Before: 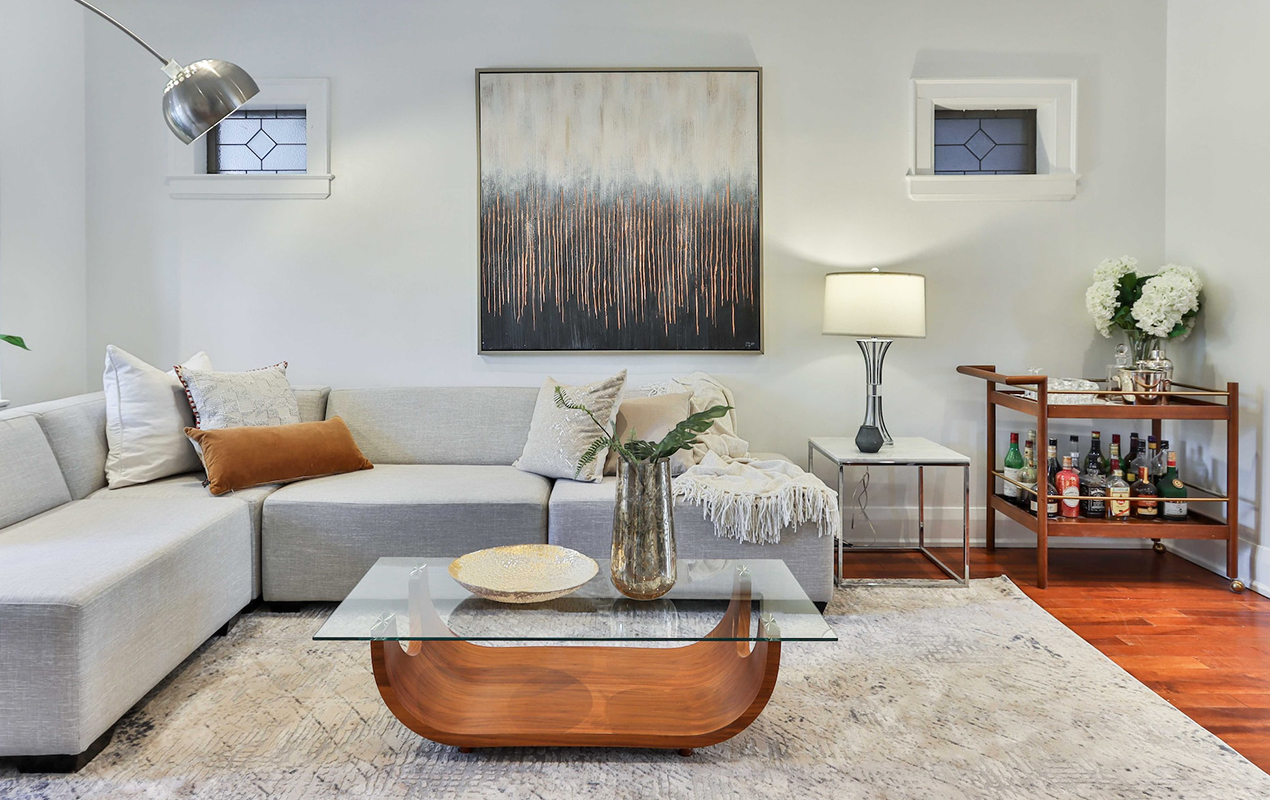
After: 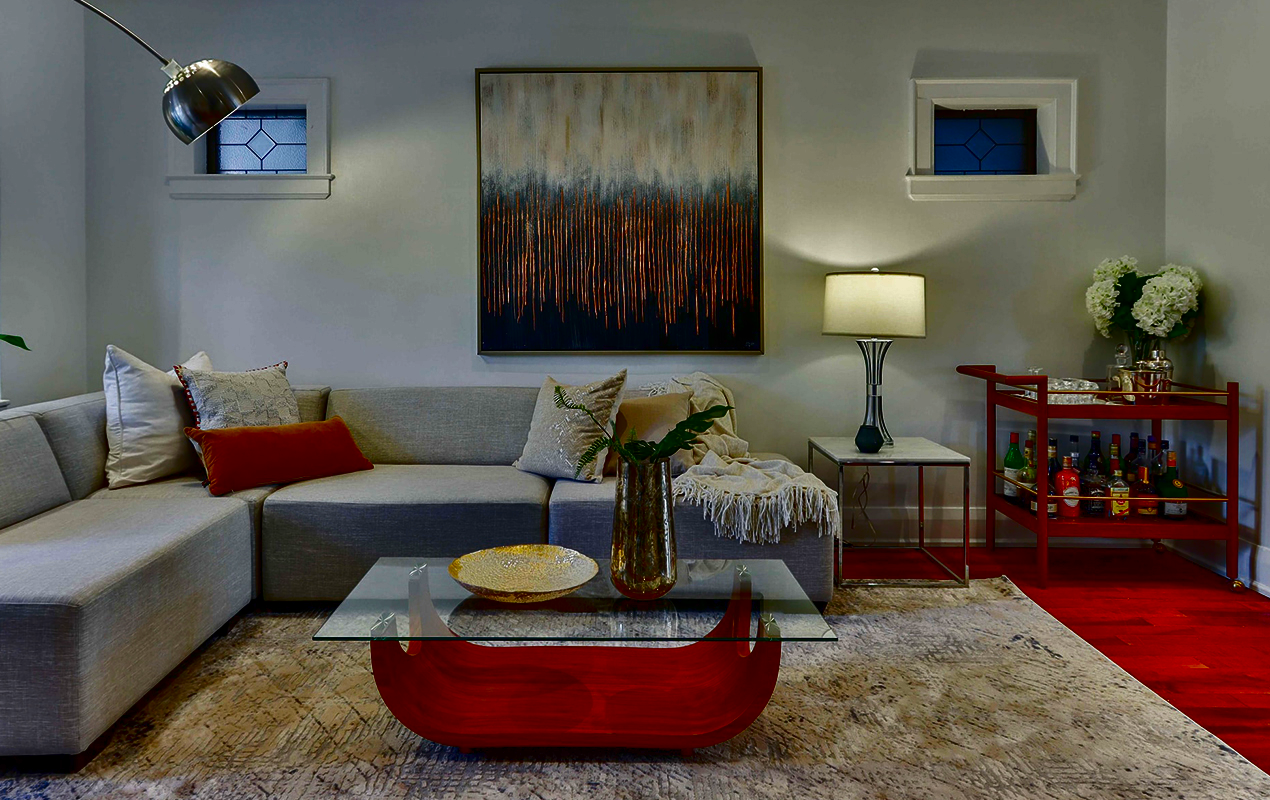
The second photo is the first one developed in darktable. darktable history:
contrast brightness saturation: brightness -0.994, saturation 1
